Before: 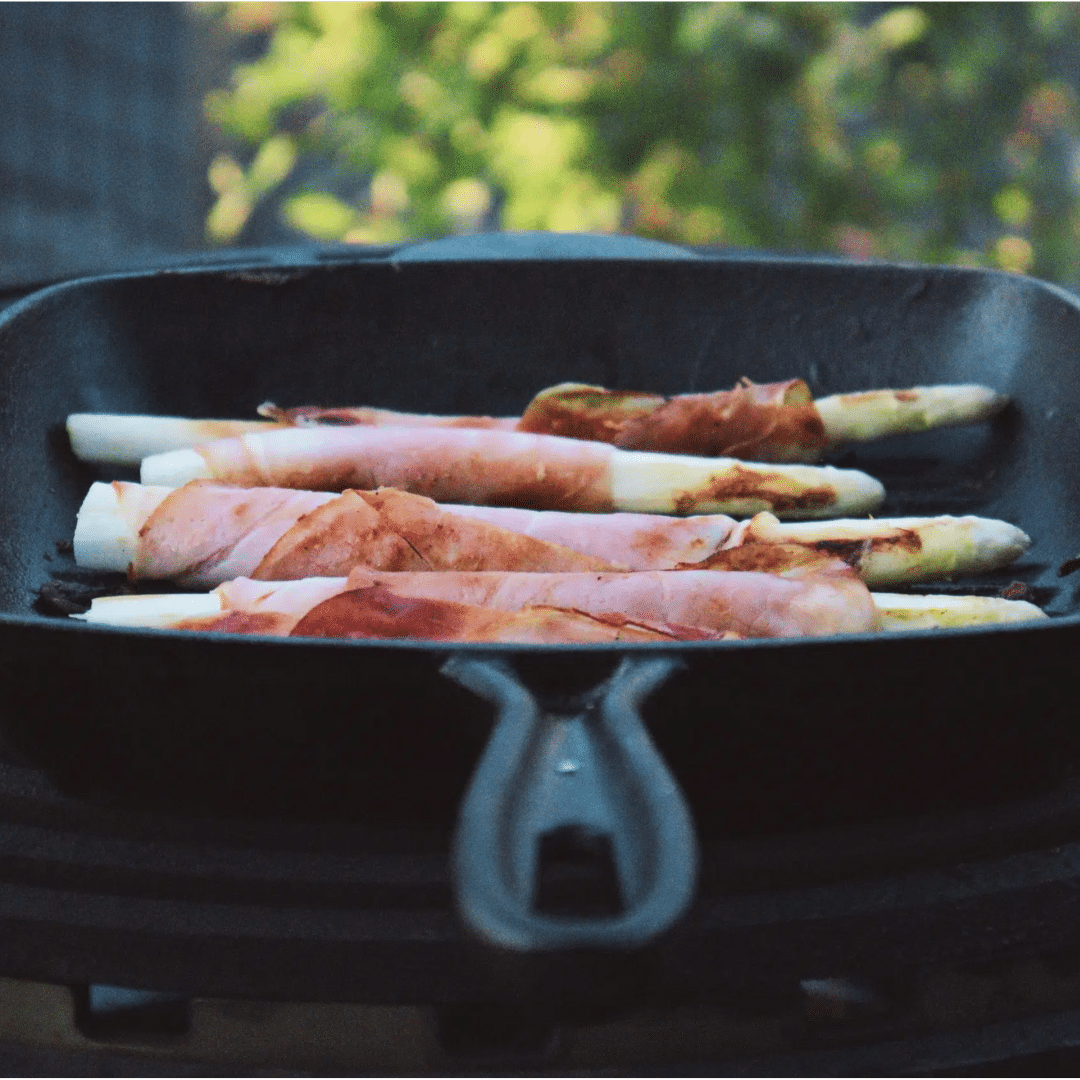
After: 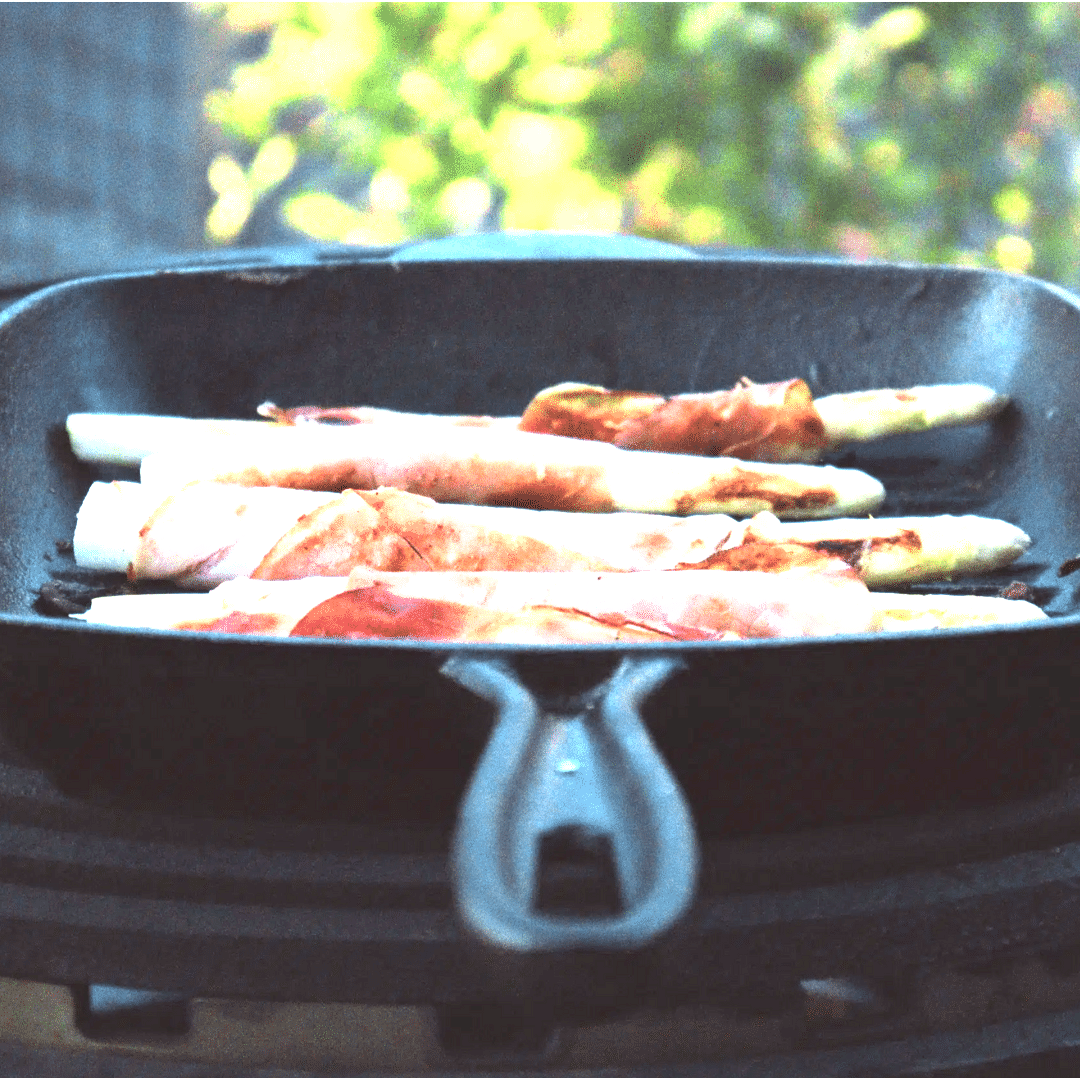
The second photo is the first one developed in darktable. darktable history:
tone equalizer: on, module defaults
exposure: black level correction 0.001, exposure 1.822 EV, compensate exposure bias true, compensate highlight preservation false
